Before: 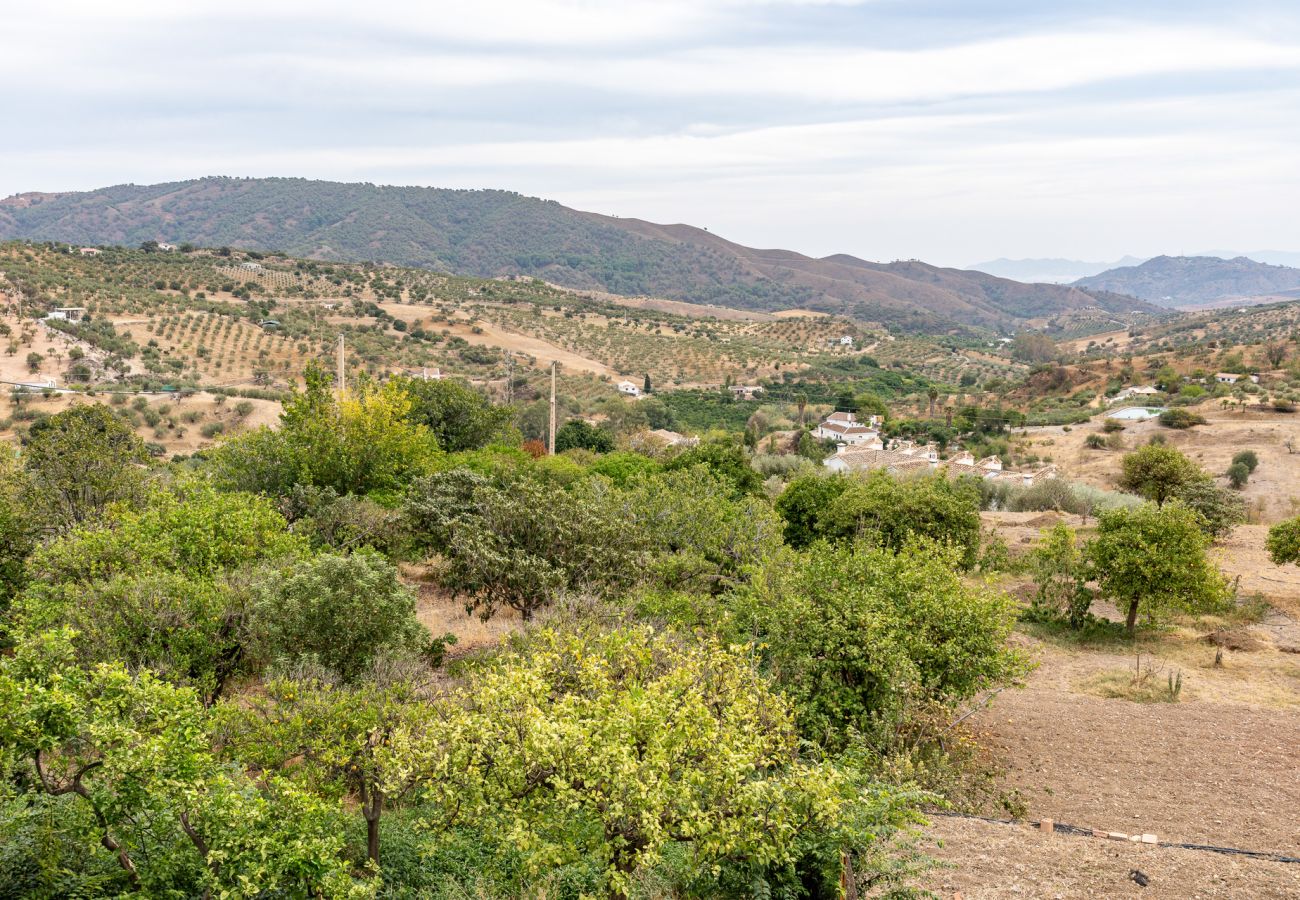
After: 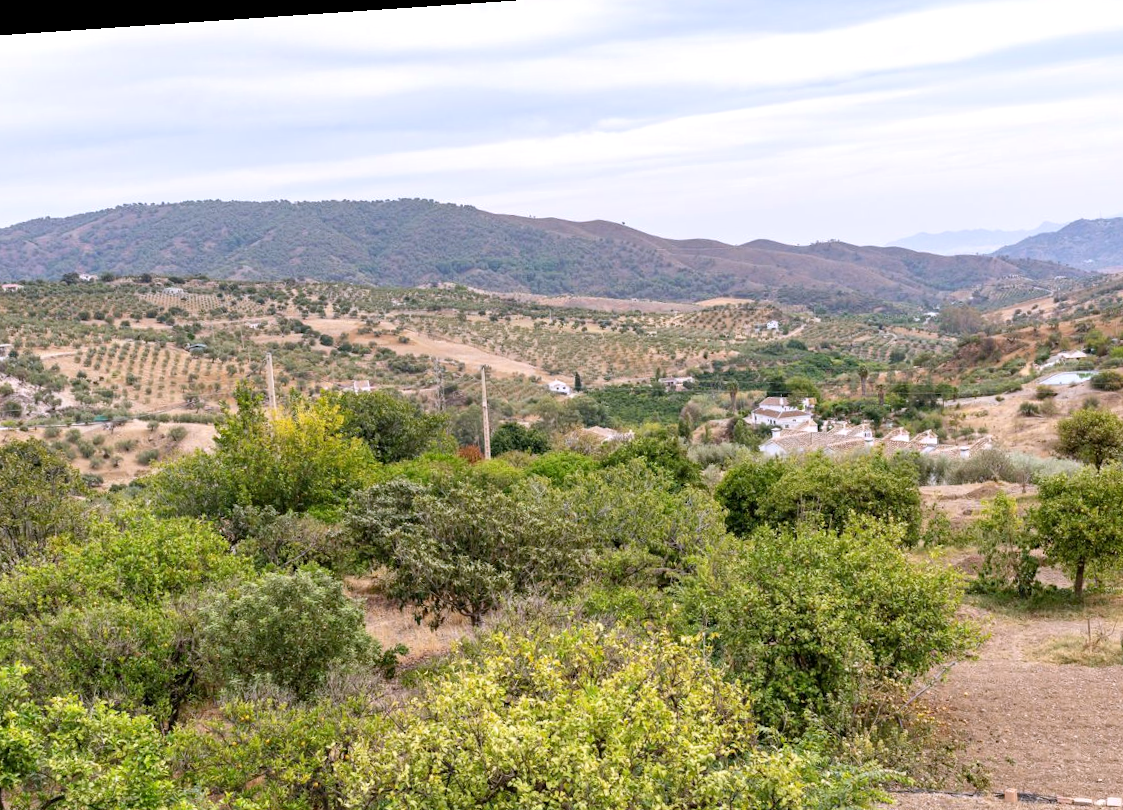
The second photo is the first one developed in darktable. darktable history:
crop and rotate: left 7.196%, top 4.574%, right 10.605%, bottom 13.178%
white balance: red 1.004, blue 1.096
levels: levels [0, 0.492, 0.984]
rotate and perspective: rotation -4.2°, shear 0.006, automatic cropping off
